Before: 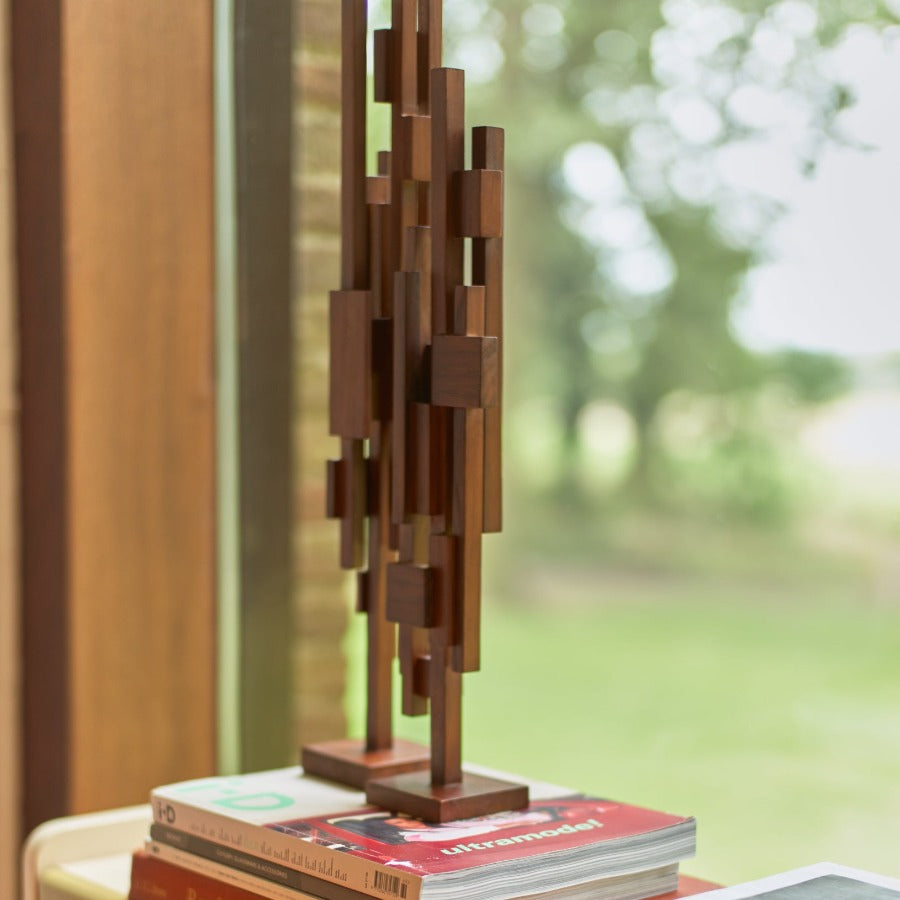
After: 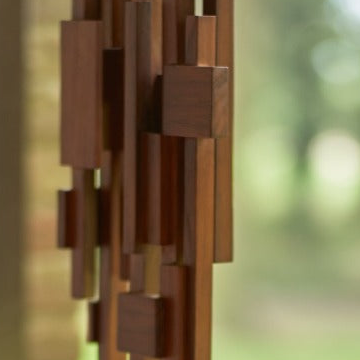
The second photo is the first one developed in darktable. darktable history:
exposure: compensate highlight preservation false
crop: left 29.928%, top 30.084%, right 29.966%, bottom 29.681%
